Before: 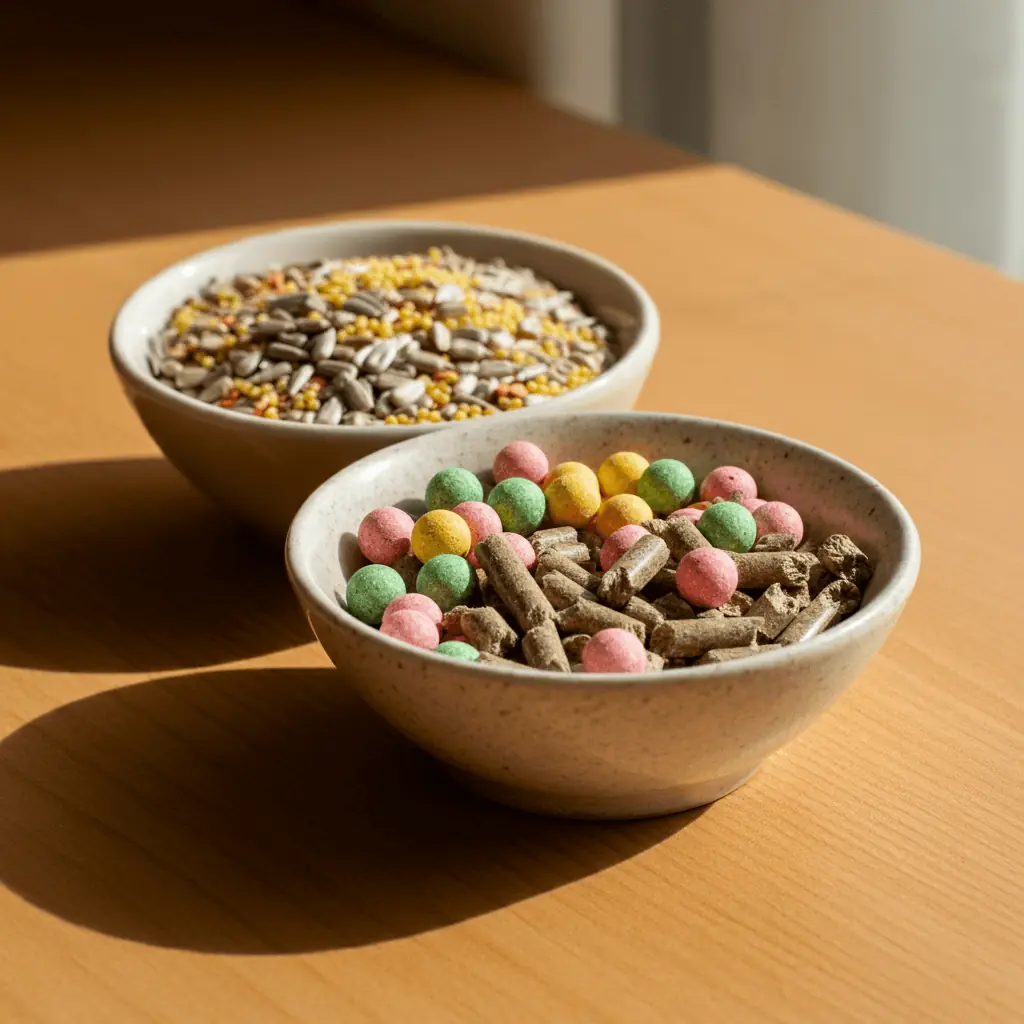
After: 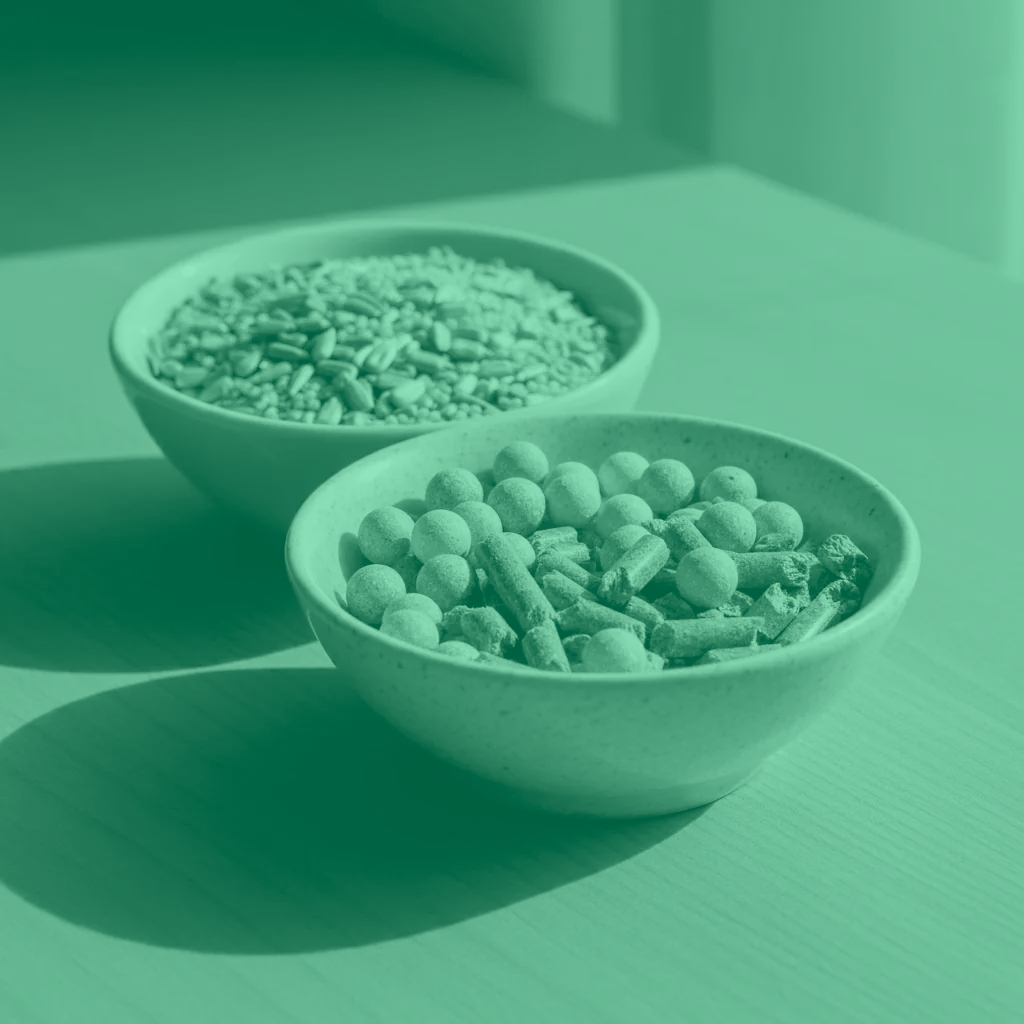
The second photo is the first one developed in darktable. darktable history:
tone equalizer: on, module defaults
exposure: black level correction 0.001, compensate highlight preservation false
colorize: hue 147.6°, saturation 65%, lightness 21.64%
color balance rgb: linear chroma grading › global chroma 15%, perceptual saturation grading › global saturation 30%
